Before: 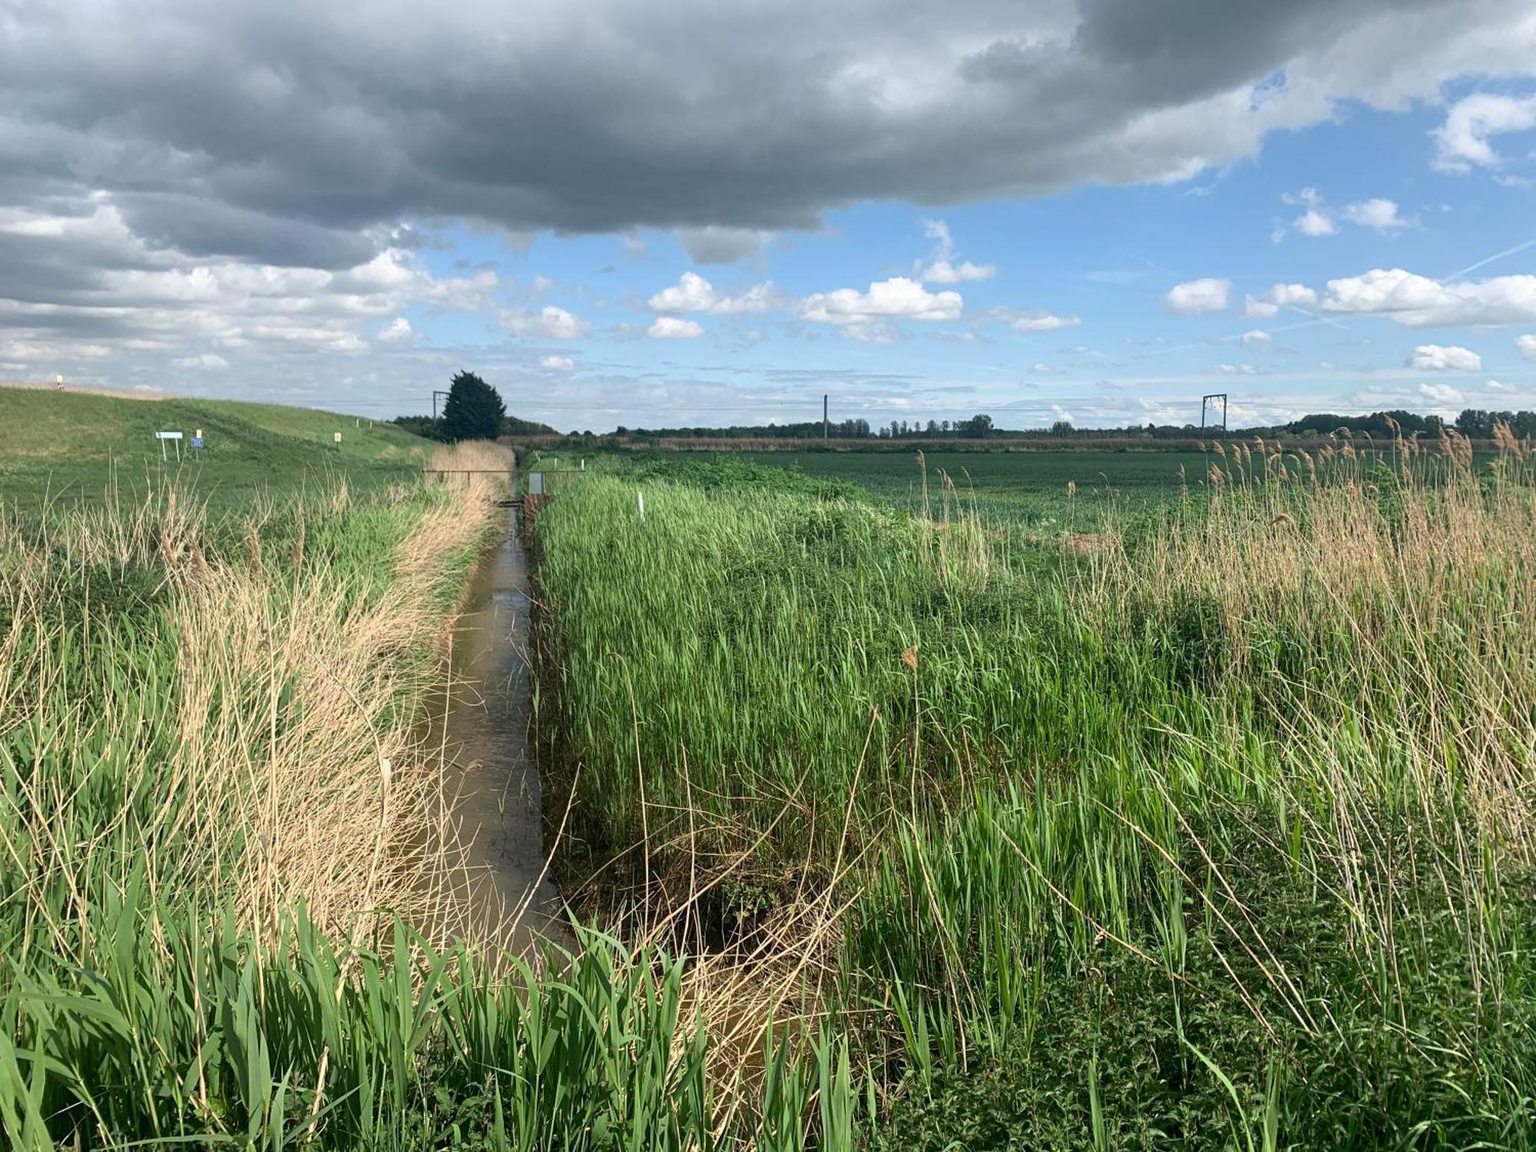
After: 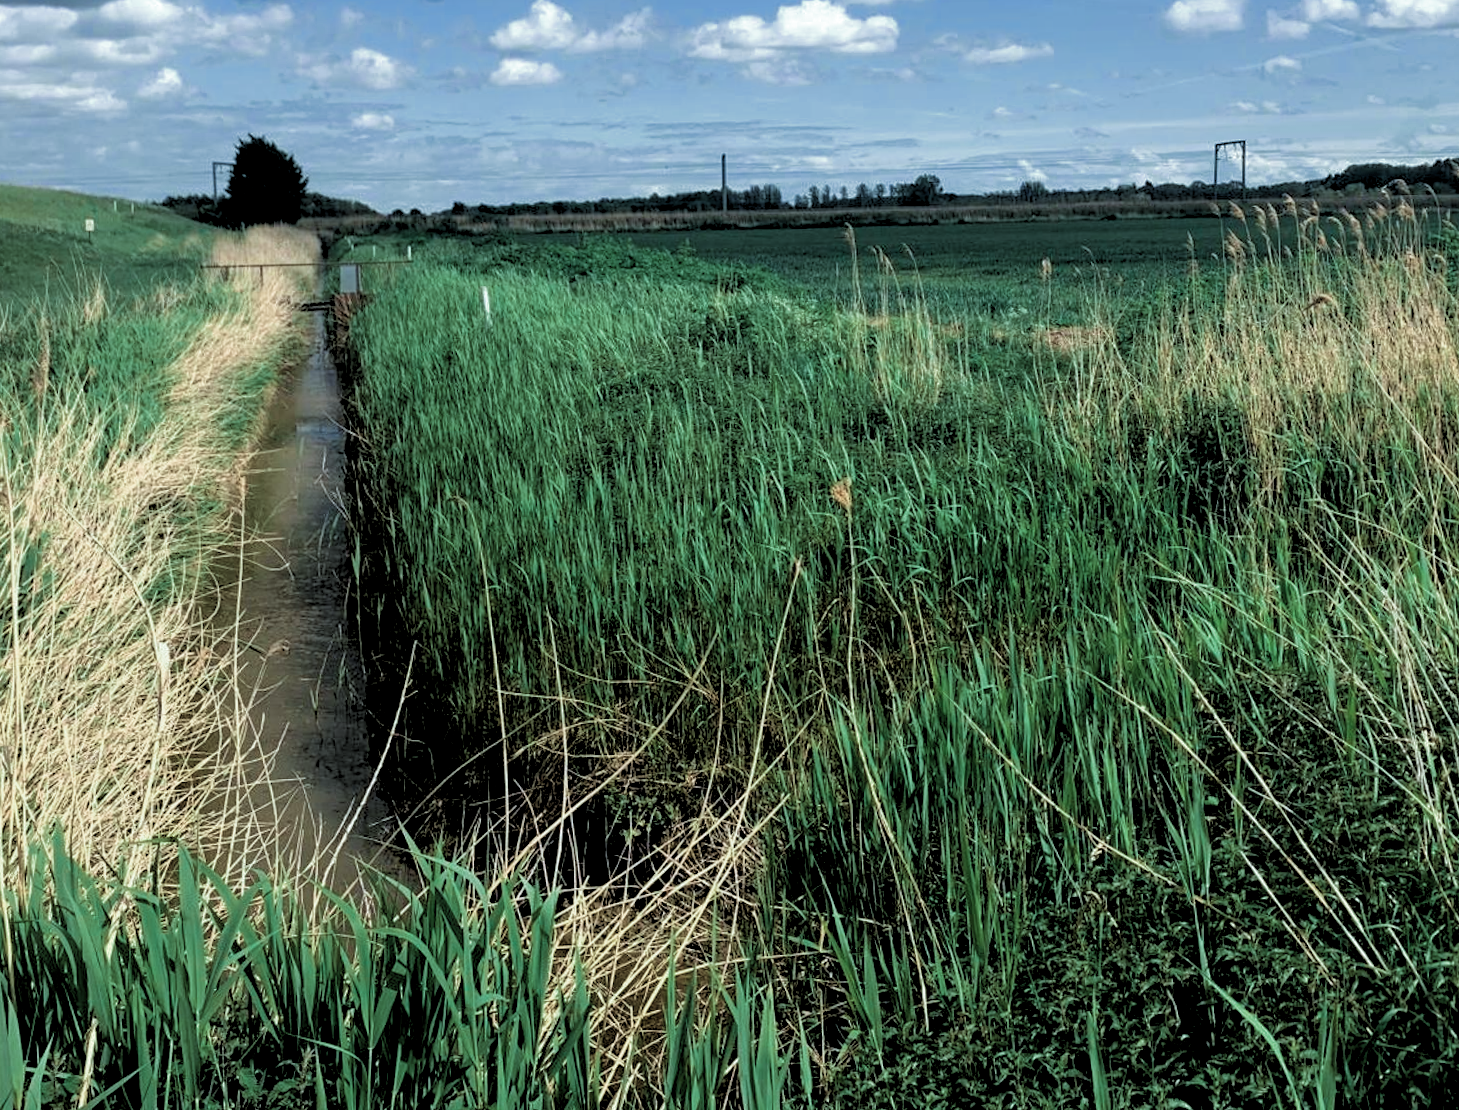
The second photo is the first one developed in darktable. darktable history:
crop: left 16.871%, top 22.857%, right 9.116%
velvia: strength 45%
rgb levels: levels [[0.034, 0.472, 0.904], [0, 0.5, 1], [0, 0.5, 1]]
white balance: red 0.925, blue 1.046
color zones: curves: ch0 [(0, 0.5) (0.125, 0.4) (0.25, 0.5) (0.375, 0.4) (0.5, 0.4) (0.625, 0.35) (0.75, 0.35) (0.875, 0.5)]; ch1 [(0, 0.35) (0.125, 0.45) (0.25, 0.35) (0.375, 0.35) (0.5, 0.35) (0.625, 0.35) (0.75, 0.45) (0.875, 0.35)]; ch2 [(0, 0.6) (0.125, 0.5) (0.25, 0.5) (0.375, 0.6) (0.5, 0.6) (0.625, 0.5) (0.75, 0.5) (0.875, 0.5)]
rotate and perspective: rotation -1.42°, crop left 0.016, crop right 0.984, crop top 0.035, crop bottom 0.965
